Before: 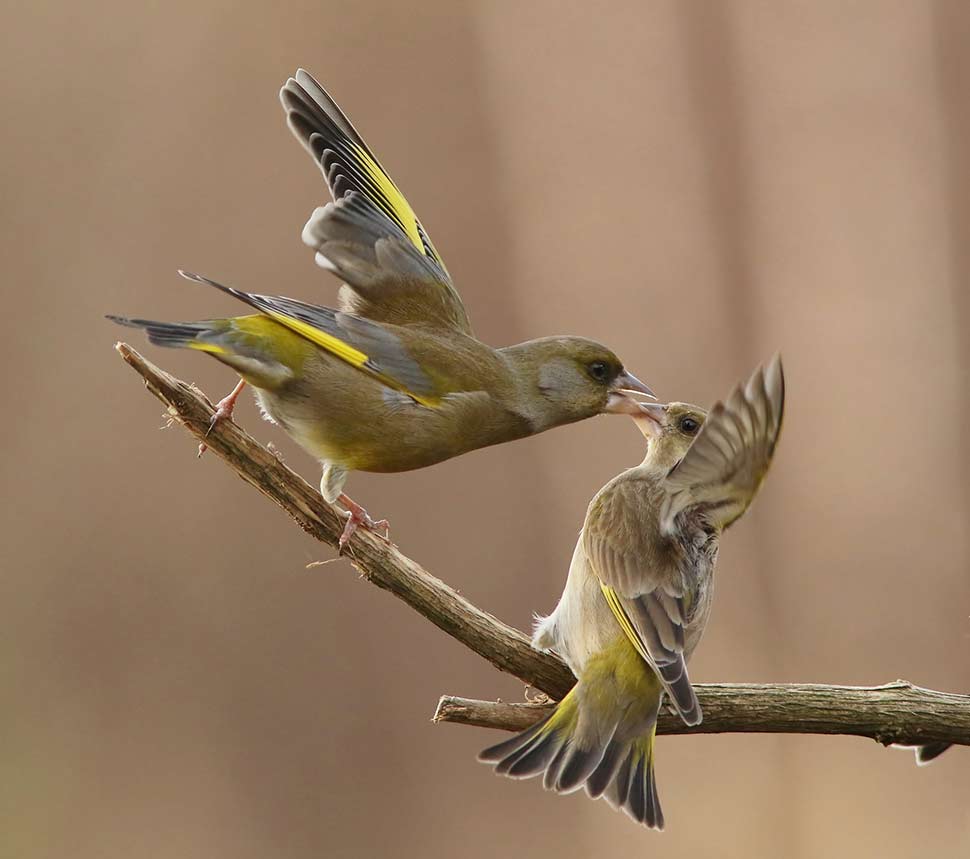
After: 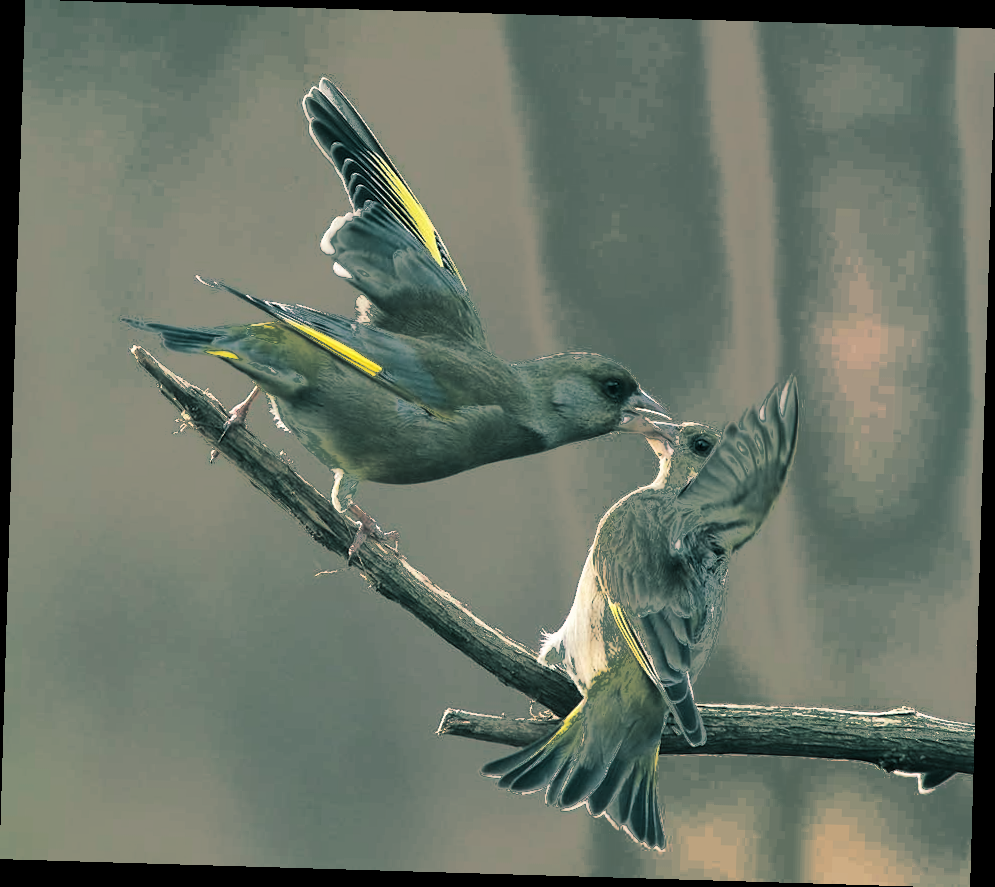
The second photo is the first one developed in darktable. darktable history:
rotate and perspective: rotation 1.72°, automatic cropping off
fill light: exposure -0.73 EV, center 0.69, width 2.2
split-toning: shadows › hue 186.43°, highlights › hue 49.29°, compress 30.29%
tone equalizer: -8 EV -0.417 EV, -7 EV -0.389 EV, -6 EV -0.333 EV, -5 EV -0.222 EV, -3 EV 0.222 EV, -2 EV 0.333 EV, -1 EV 0.389 EV, +0 EV 0.417 EV, edges refinement/feathering 500, mask exposure compensation -1.57 EV, preserve details no
